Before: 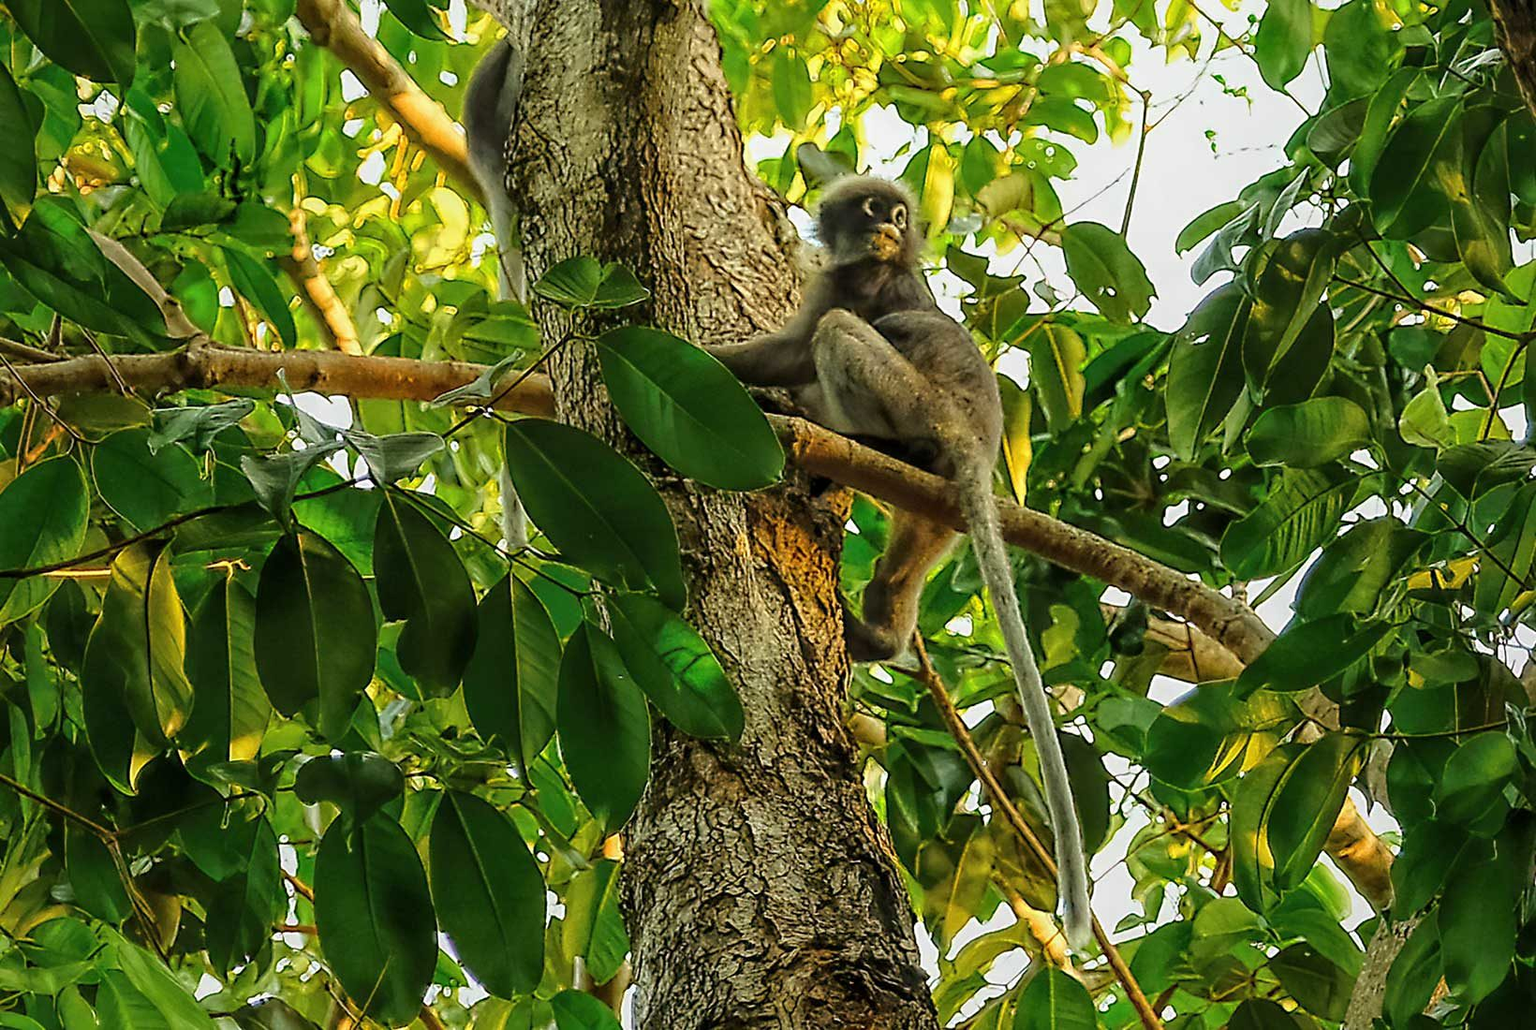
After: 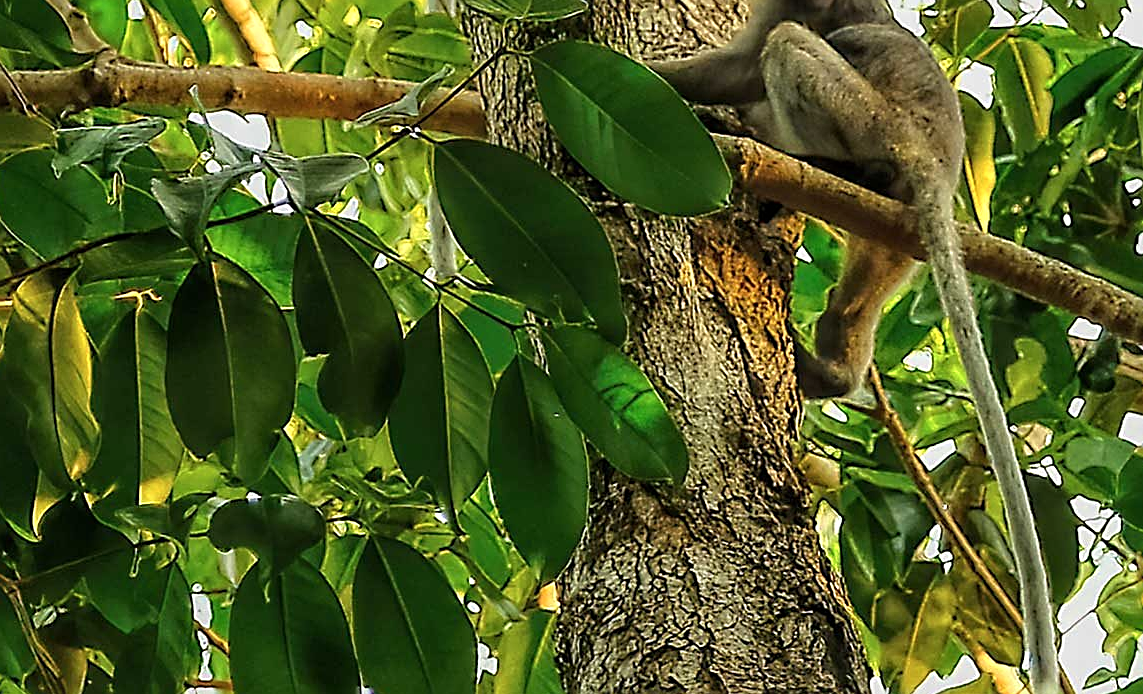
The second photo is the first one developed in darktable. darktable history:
crop: left 6.505%, top 28.08%, right 23.746%, bottom 8.818%
sharpen: on, module defaults
color zones: curves: ch0 [(0, 0.48) (0.209, 0.398) (0.305, 0.332) (0.429, 0.493) (0.571, 0.5) (0.714, 0.5) (0.857, 0.5) (1, 0.48)]; ch1 [(0, 0.633) (0.143, 0.586) (0.286, 0.489) (0.429, 0.448) (0.571, 0.31) (0.714, 0.335) (0.857, 0.492) (1, 0.633)]; ch2 [(0, 0.448) (0.143, 0.498) (0.286, 0.5) (0.429, 0.5) (0.571, 0.5) (0.714, 0.5) (0.857, 0.5) (1, 0.448)], mix -123.2%
